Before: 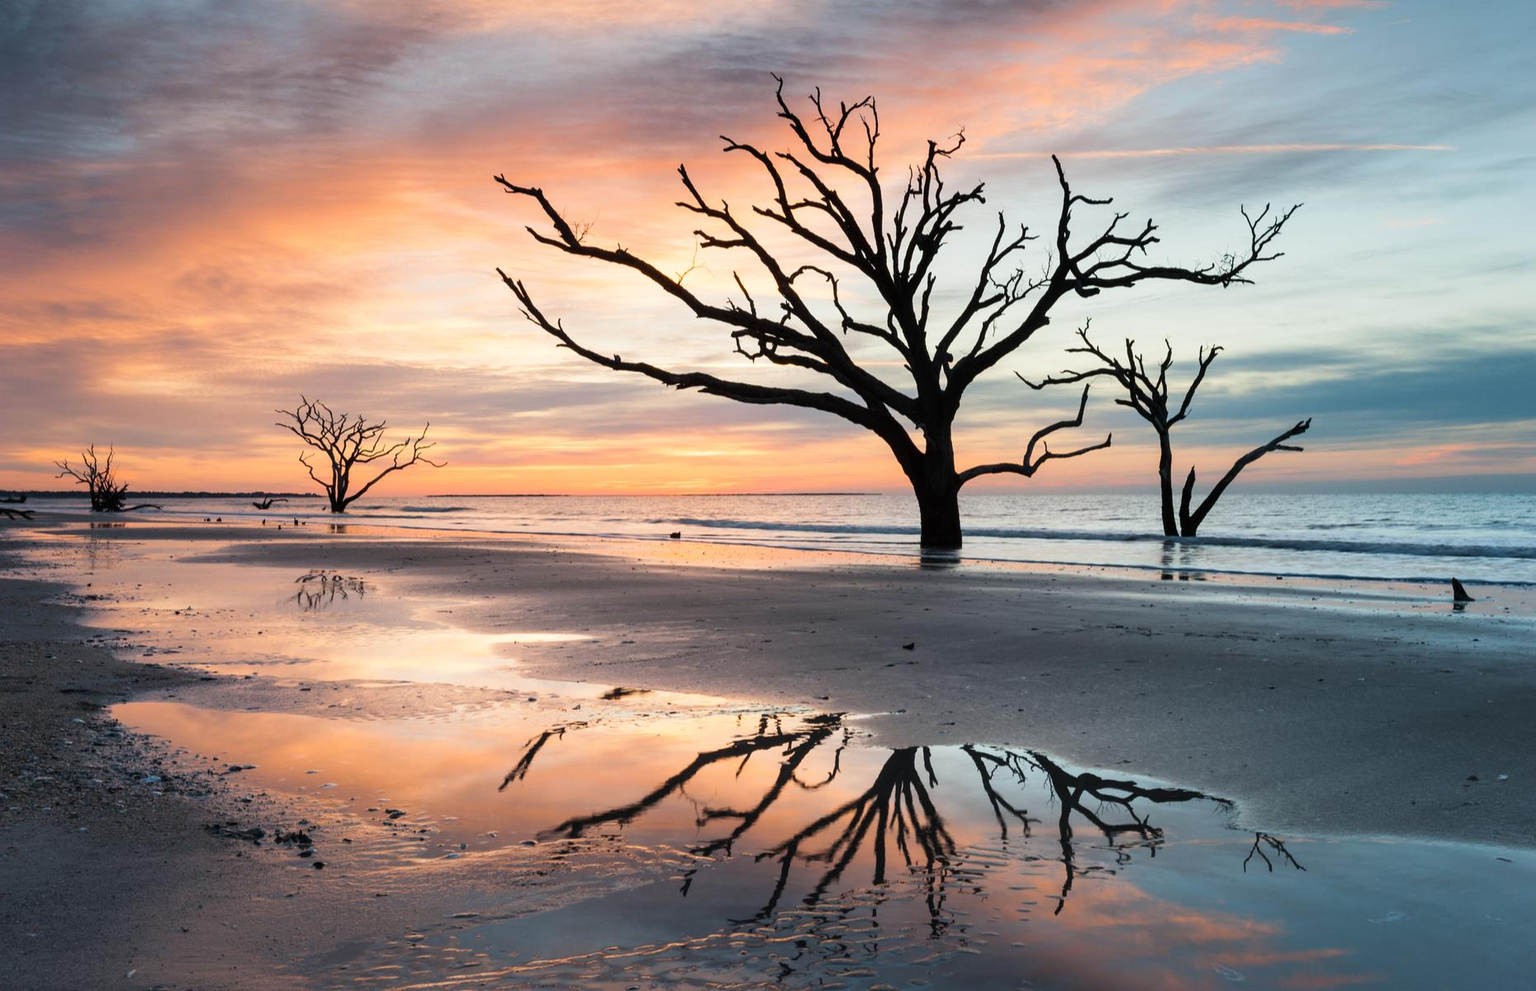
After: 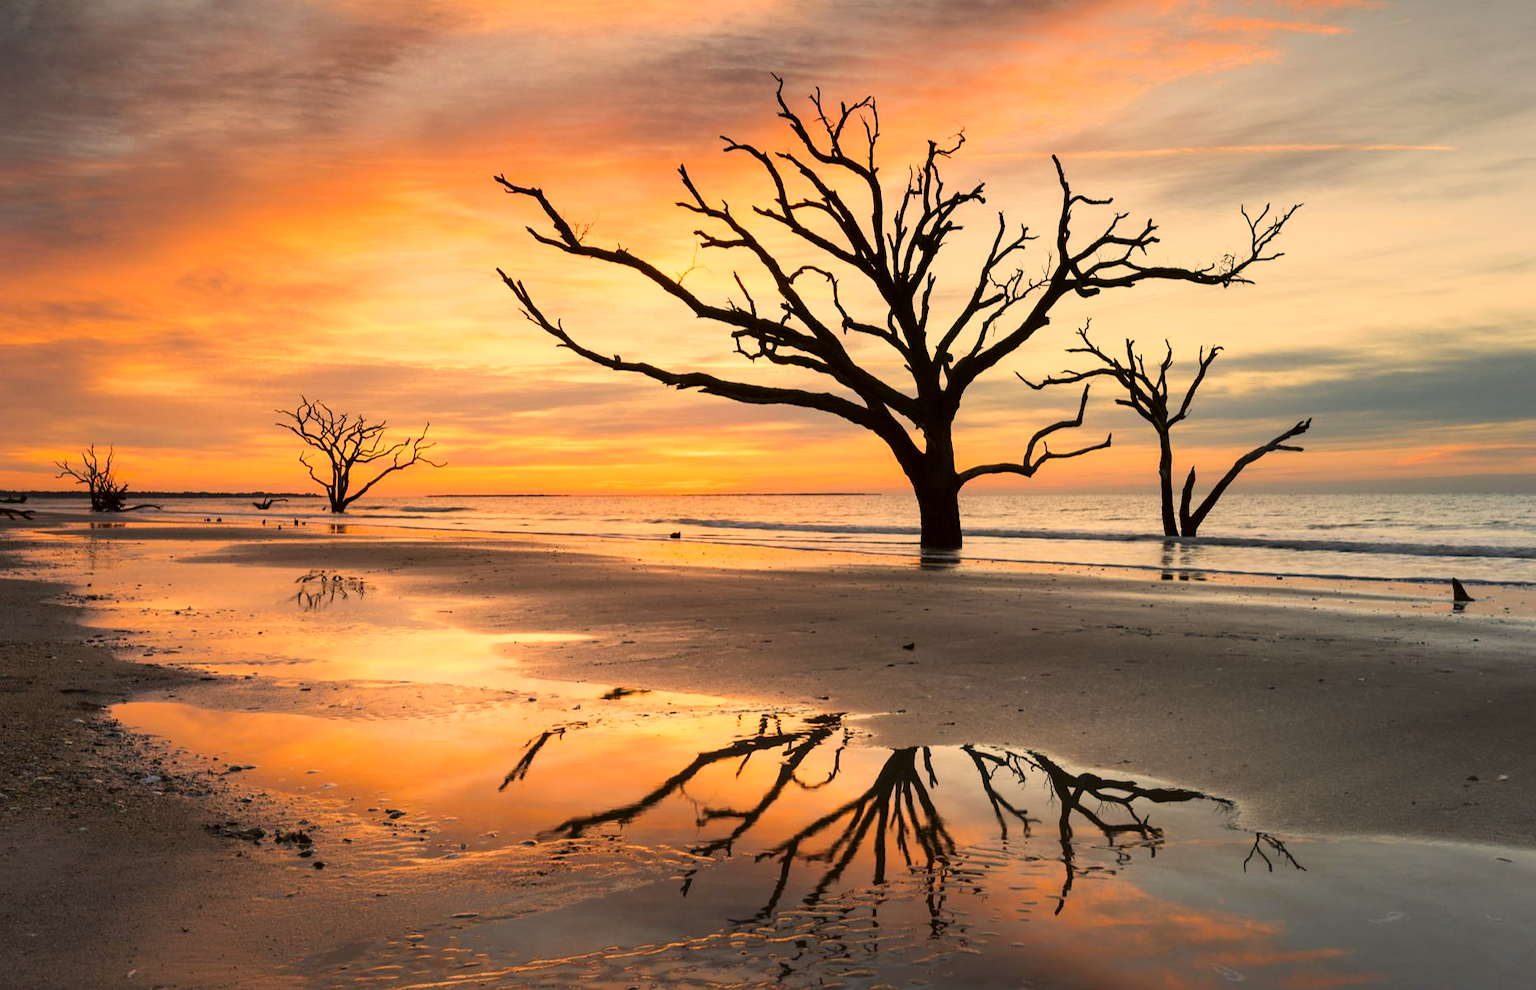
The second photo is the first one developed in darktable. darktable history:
color correction: highlights a* 18.19, highlights b* 36.17, shadows a* 1.7, shadows b* 6.26, saturation 1.04
